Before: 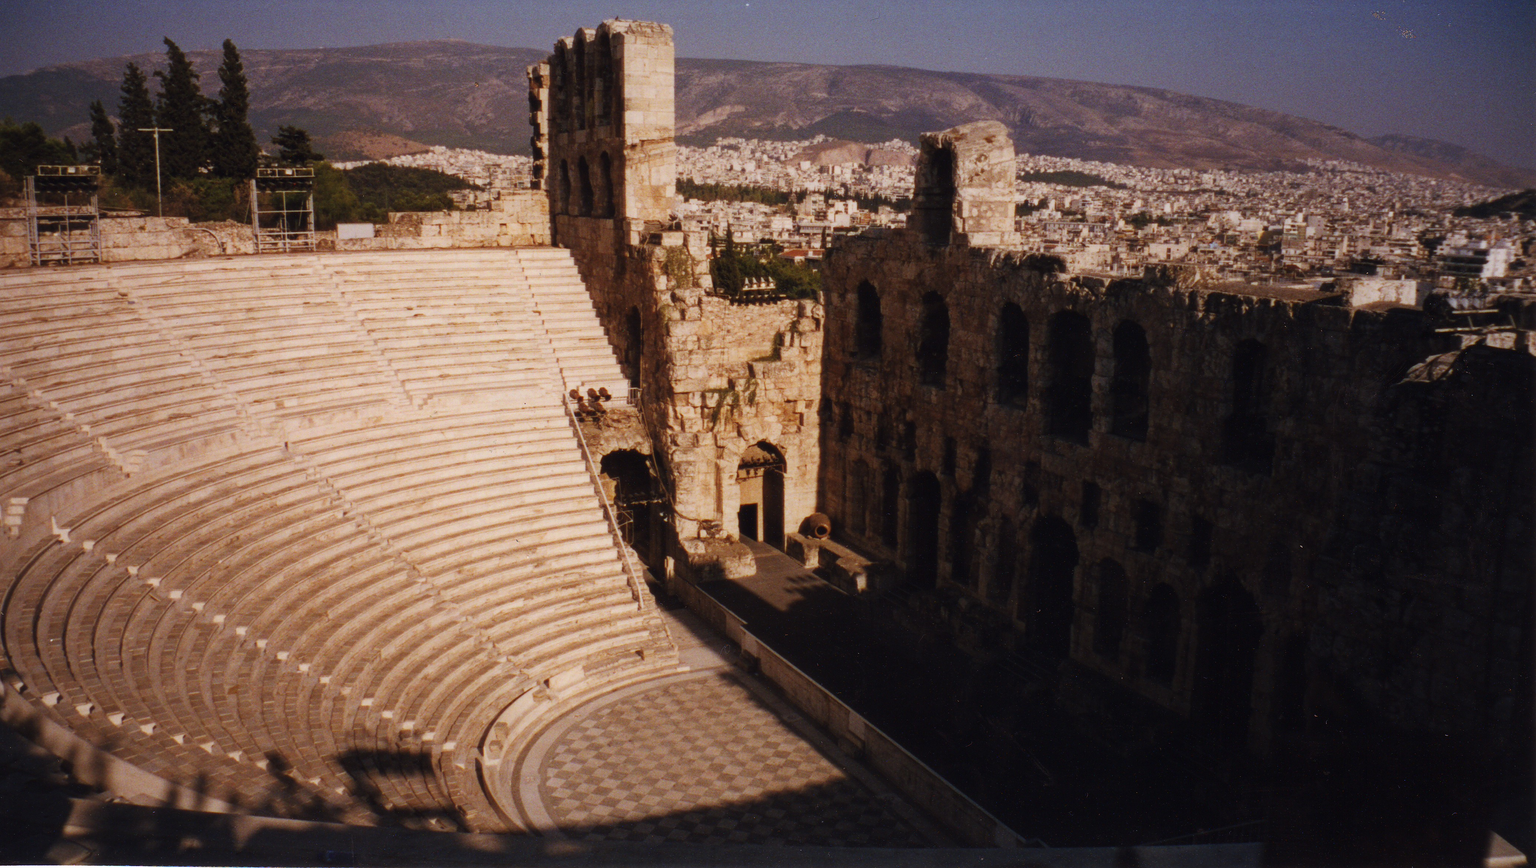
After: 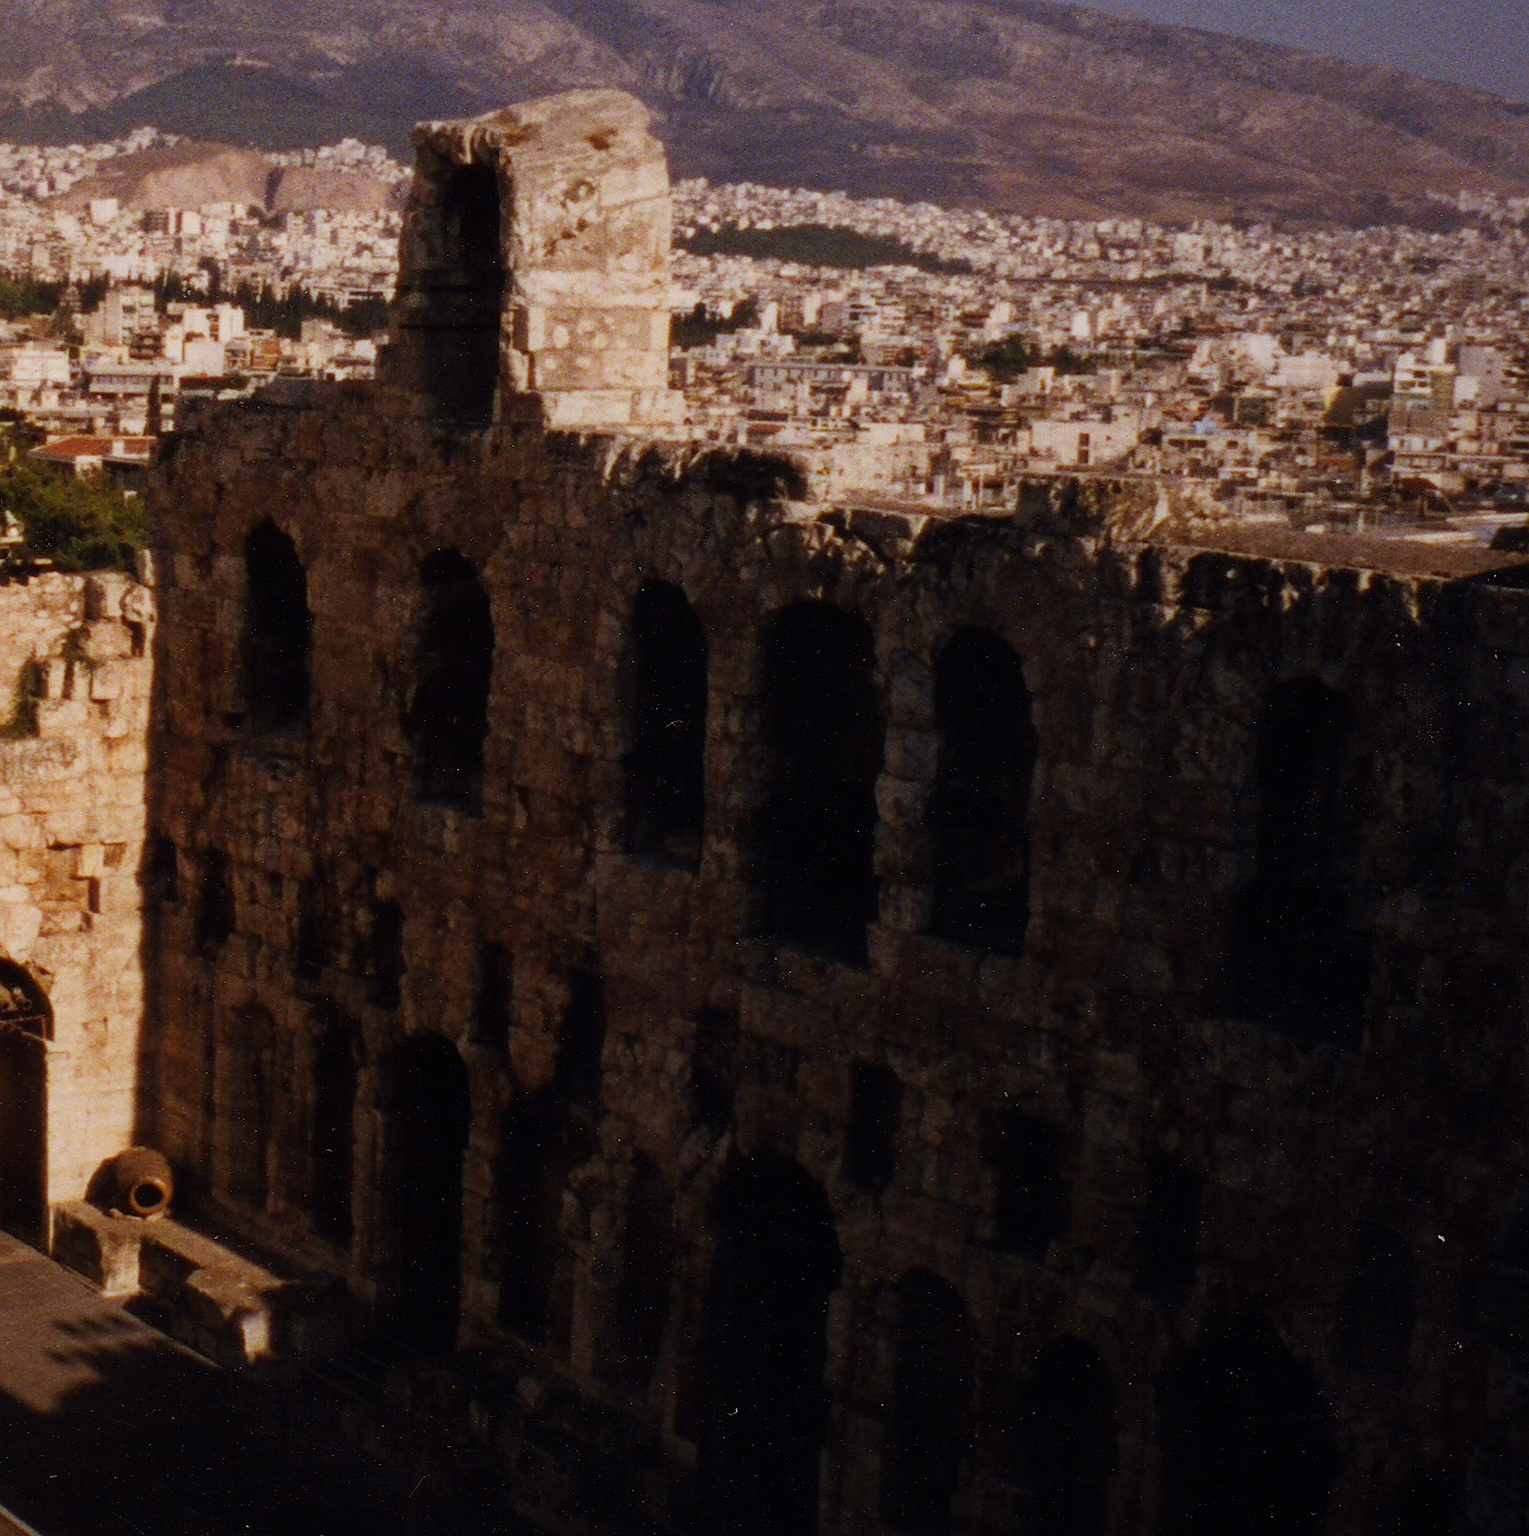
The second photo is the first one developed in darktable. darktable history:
sharpen: amount 0.2
crop and rotate: left 49.936%, top 10.094%, right 13.136%, bottom 24.256%
